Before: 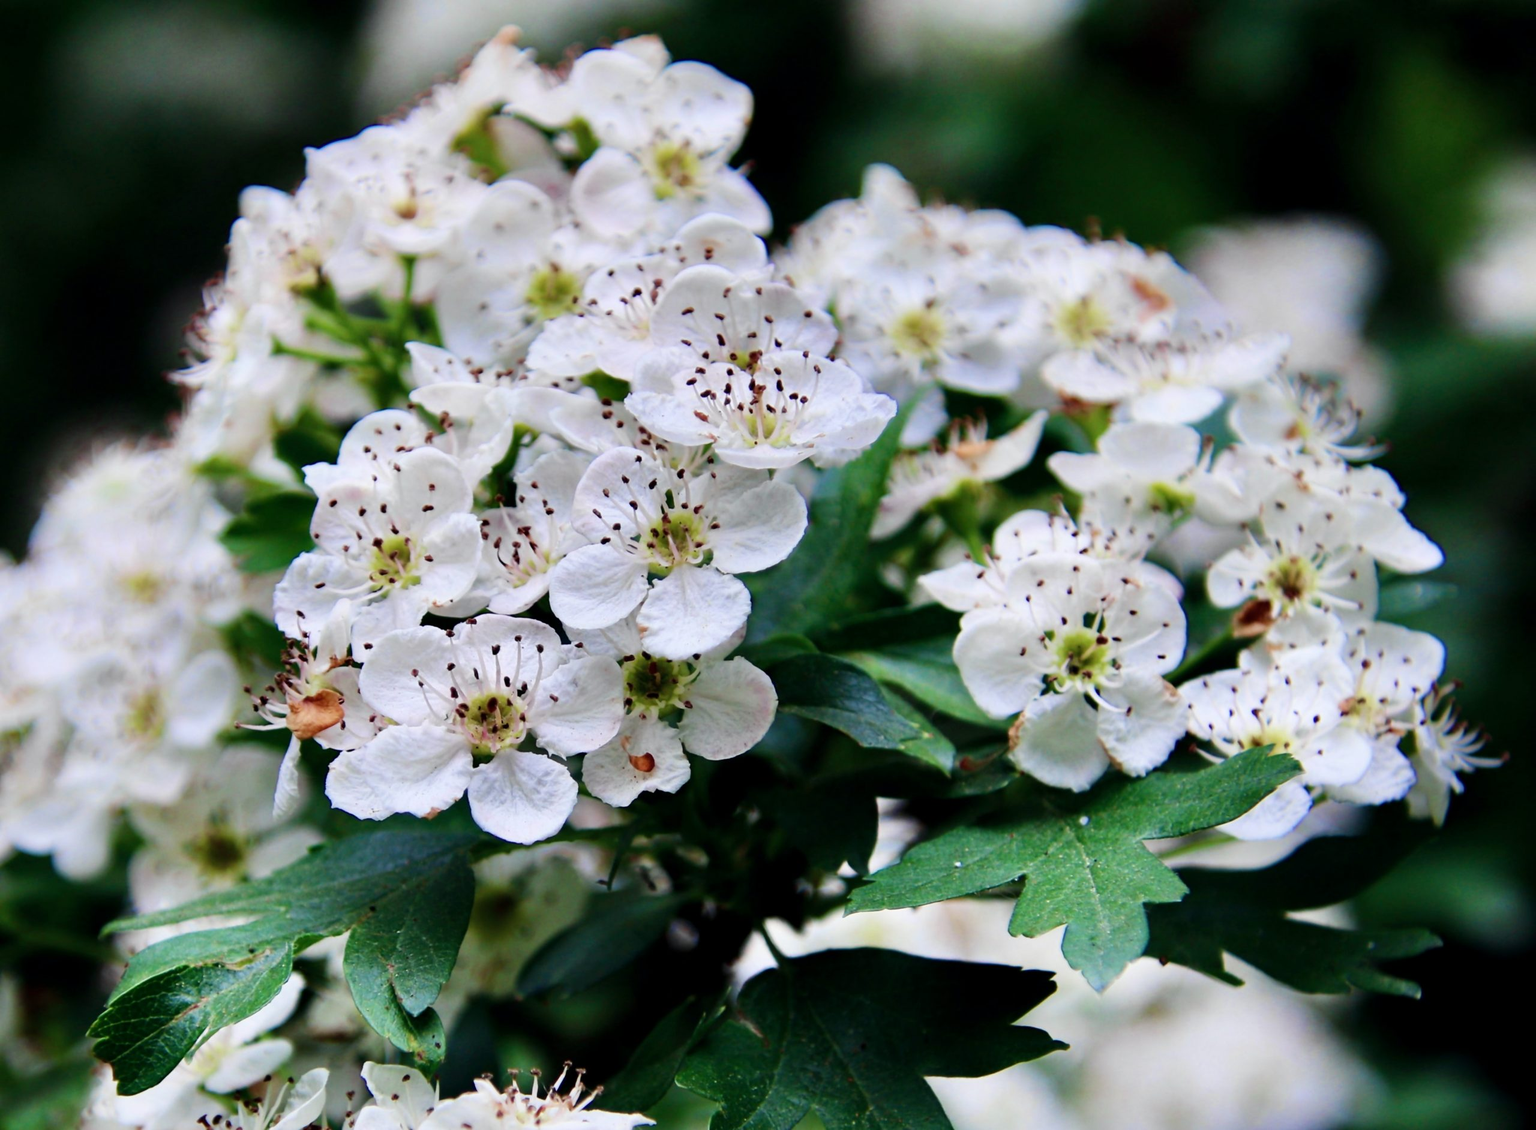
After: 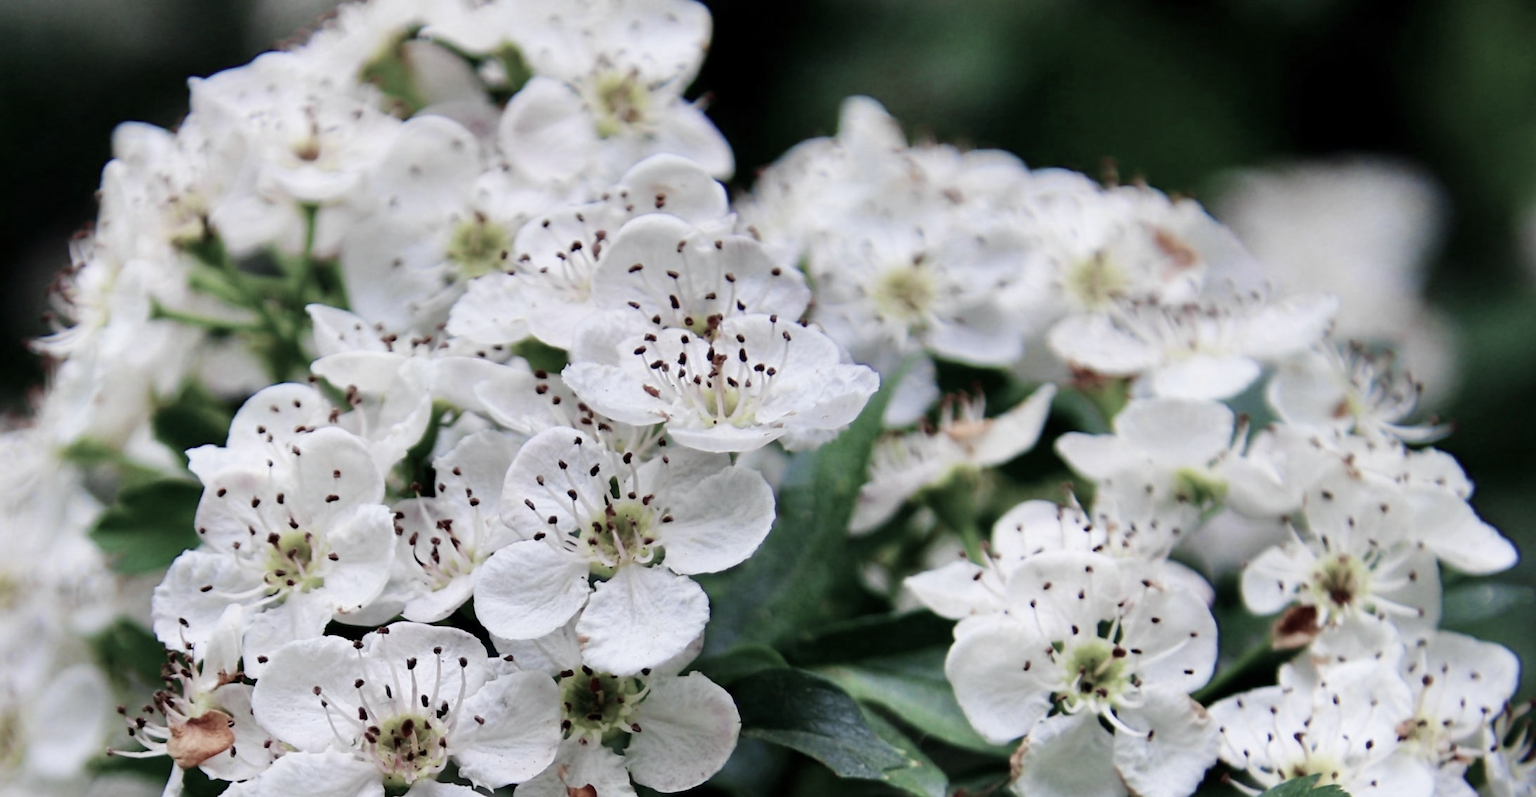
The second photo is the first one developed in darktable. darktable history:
crop and rotate: left 9.345%, top 7.22%, right 4.982%, bottom 32.331%
color balance rgb: linear chroma grading › global chroma -16.06%, perceptual saturation grading › global saturation -32.85%, global vibrance -23.56%
